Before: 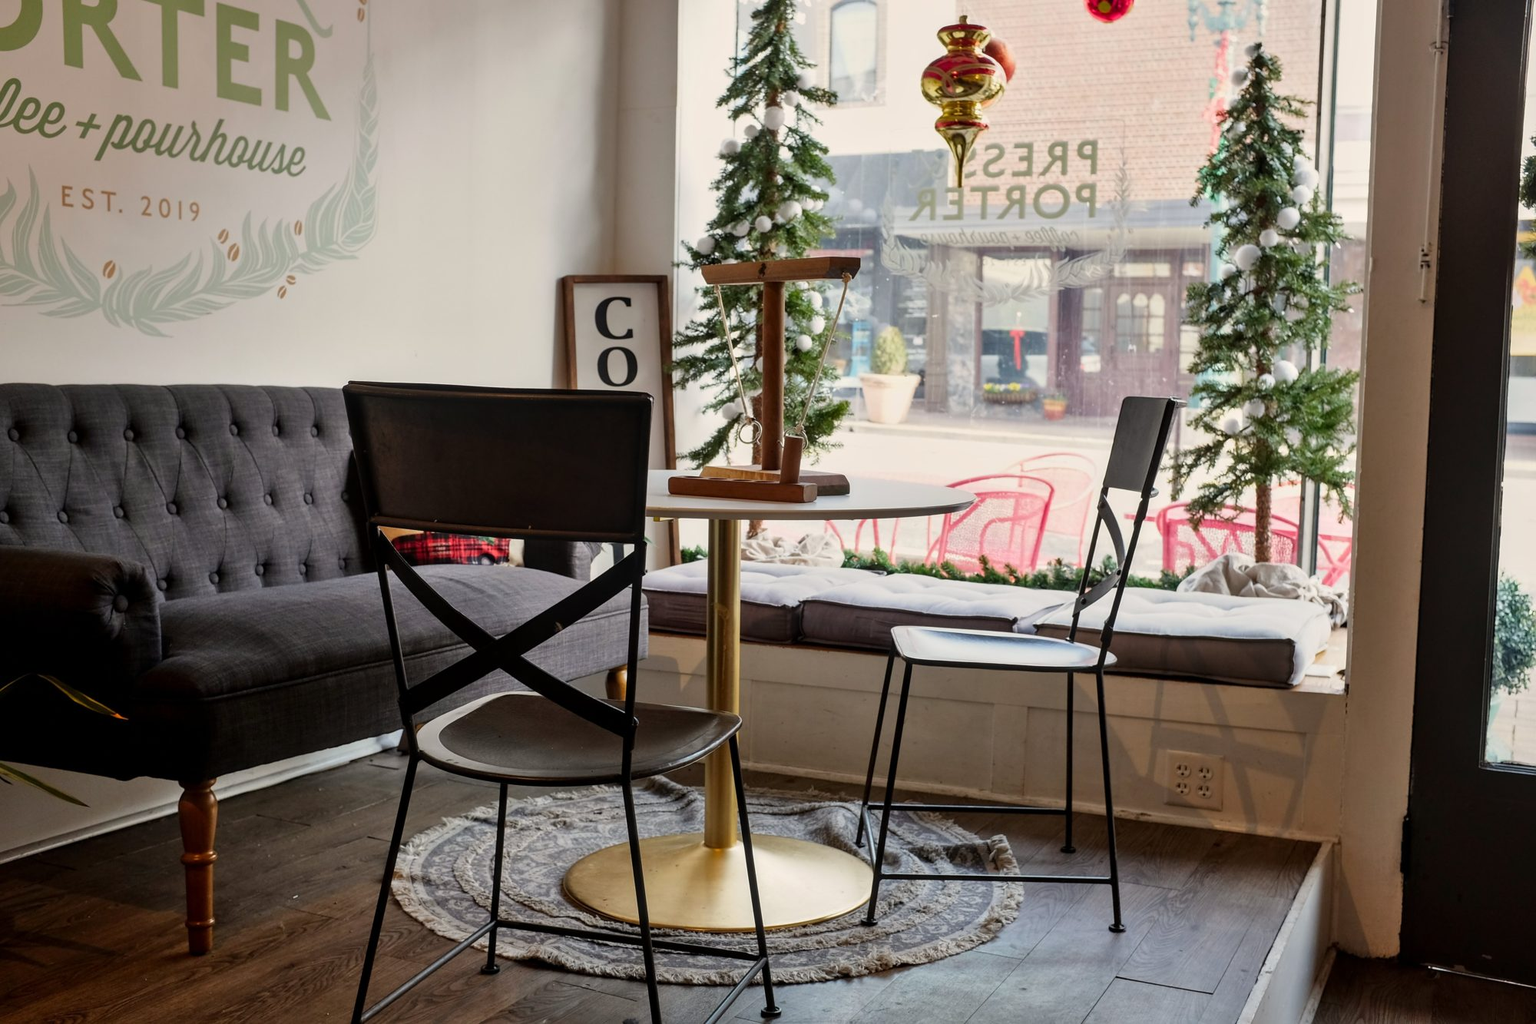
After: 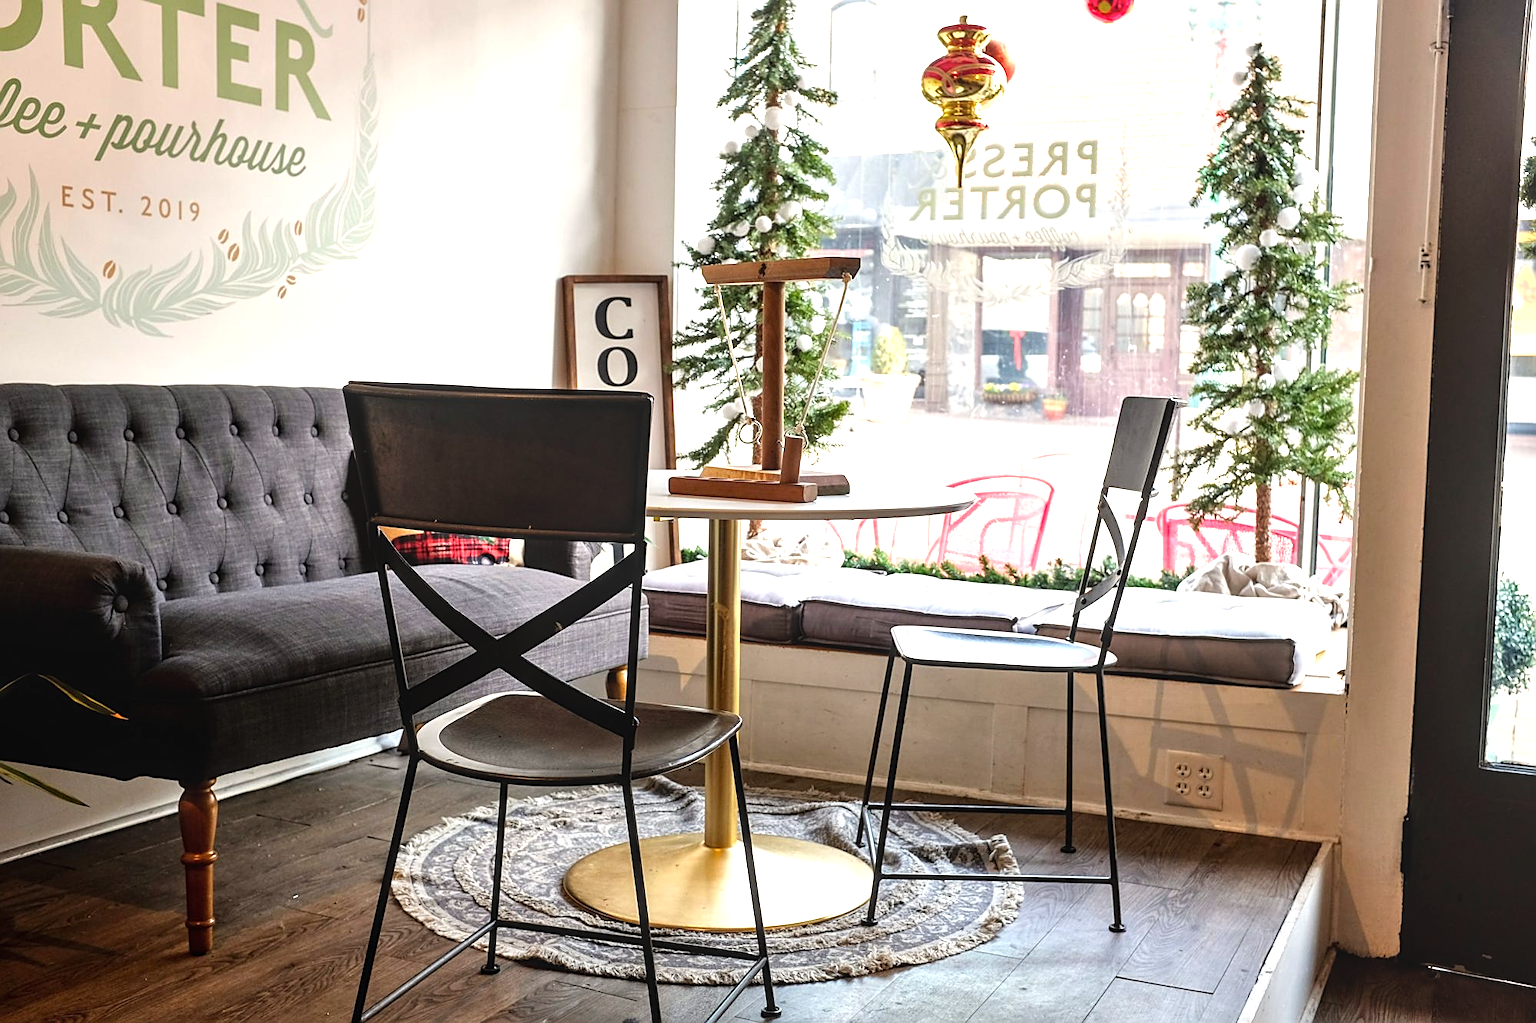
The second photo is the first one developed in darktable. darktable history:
sharpen: on, module defaults
tone equalizer: -8 EV -0.405 EV, -7 EV -0.388 EV, -6 EV -0.307 EV, -5 EV -0.197 EV, -3 EV 0.255 EV, -2 EV 0.322 EV, -1 EV 0.406 EV, +0 EV 0.414 EV
exposure: black level correction 0, exposure 0.697 EV, compensate highlight preservation false
local contrast: detail 109%
